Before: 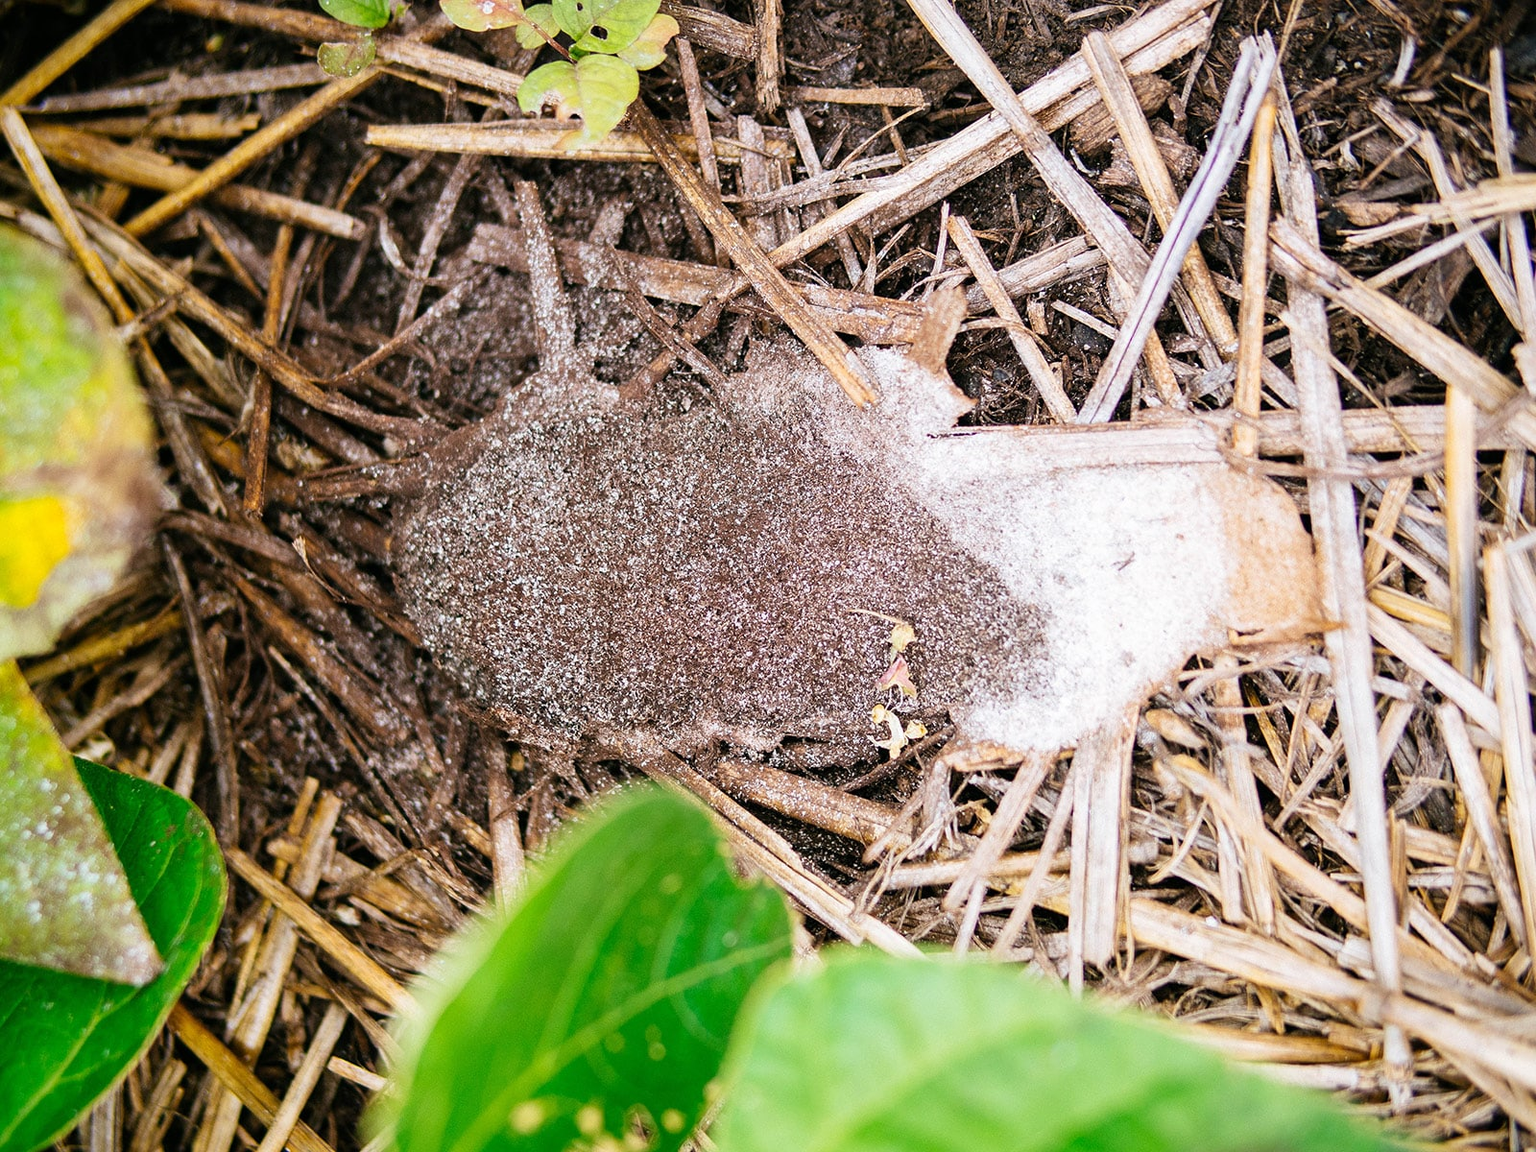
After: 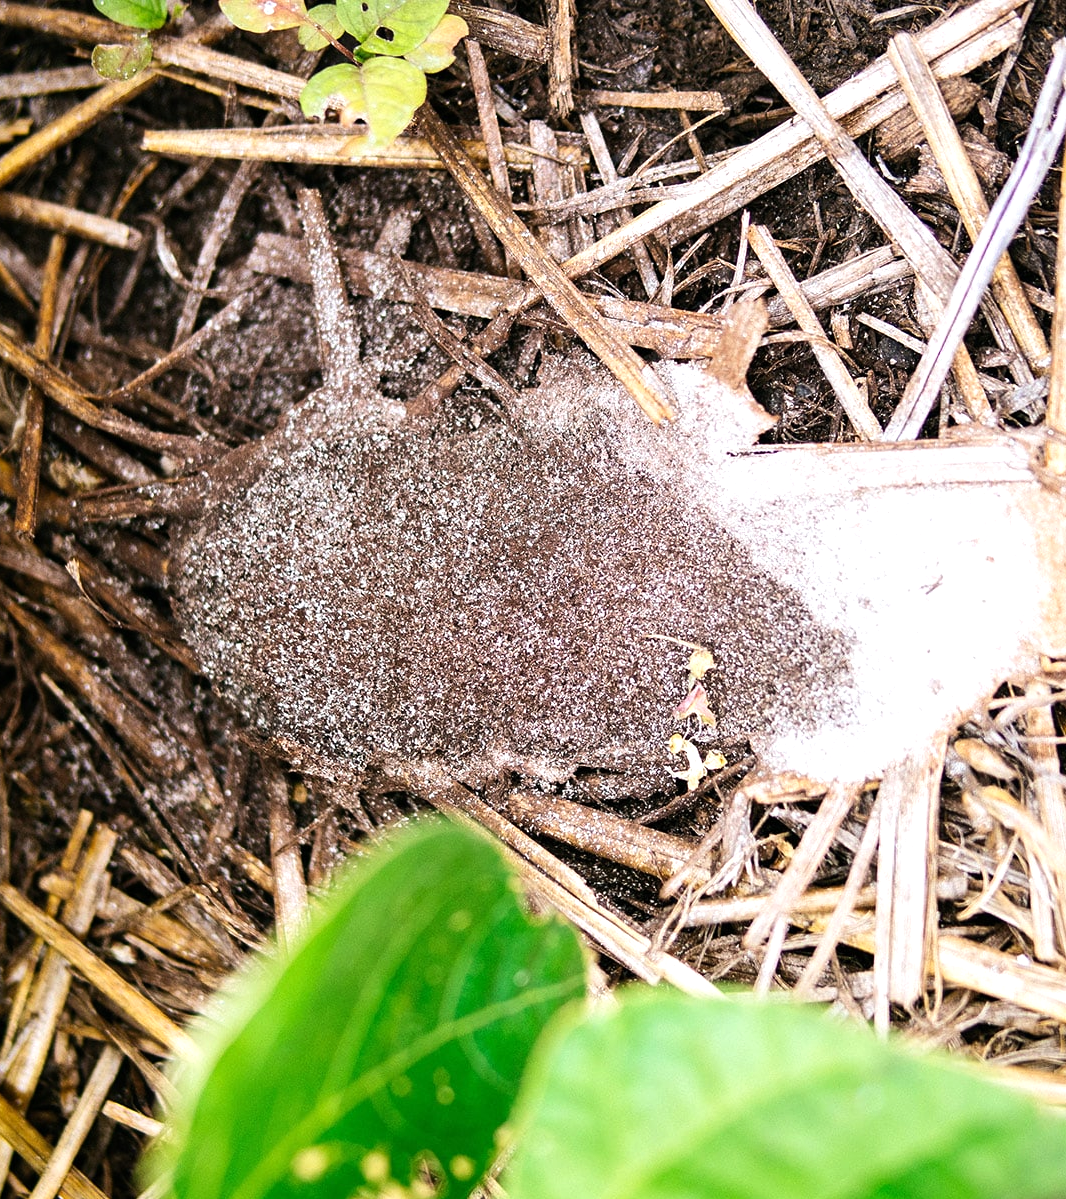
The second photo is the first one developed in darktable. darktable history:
crop and rotate: left 15.055%, right 18.278%
tone equalizer: -8 EV -0.417 EV, -7 EV -0.389 EV, -6 EV -0.333 EV, -5 EV -0.222 EV, -3 EV 0.222 EV, -2 EV 0.333 EV, -1 EV 0.389 EV, +0 EV 0.417 EV, edges refinement/feathering 500, mask exposure compensation -1.57 EV, preserve details no
